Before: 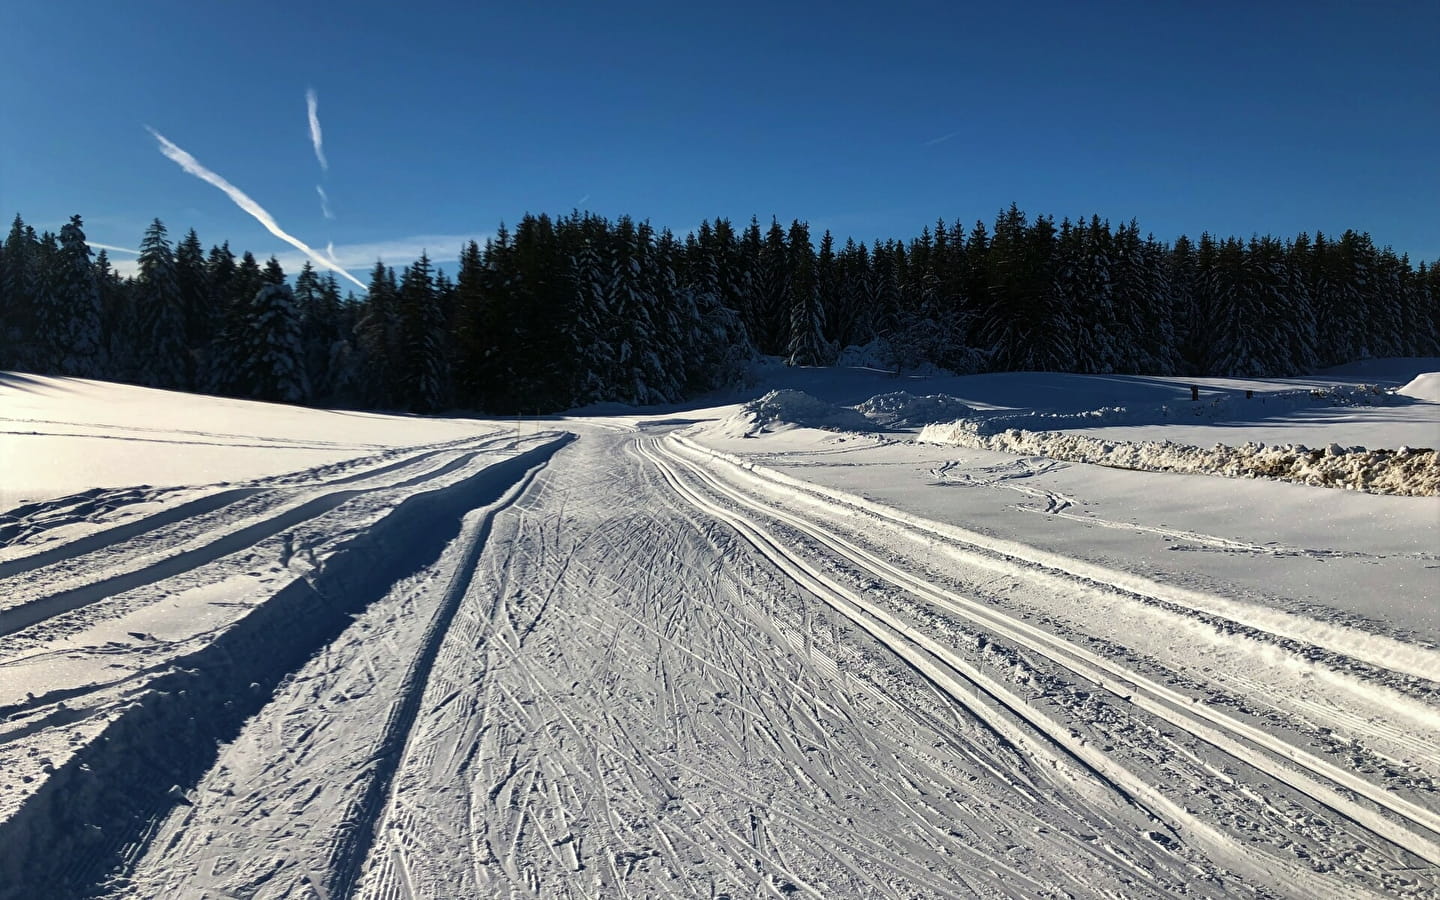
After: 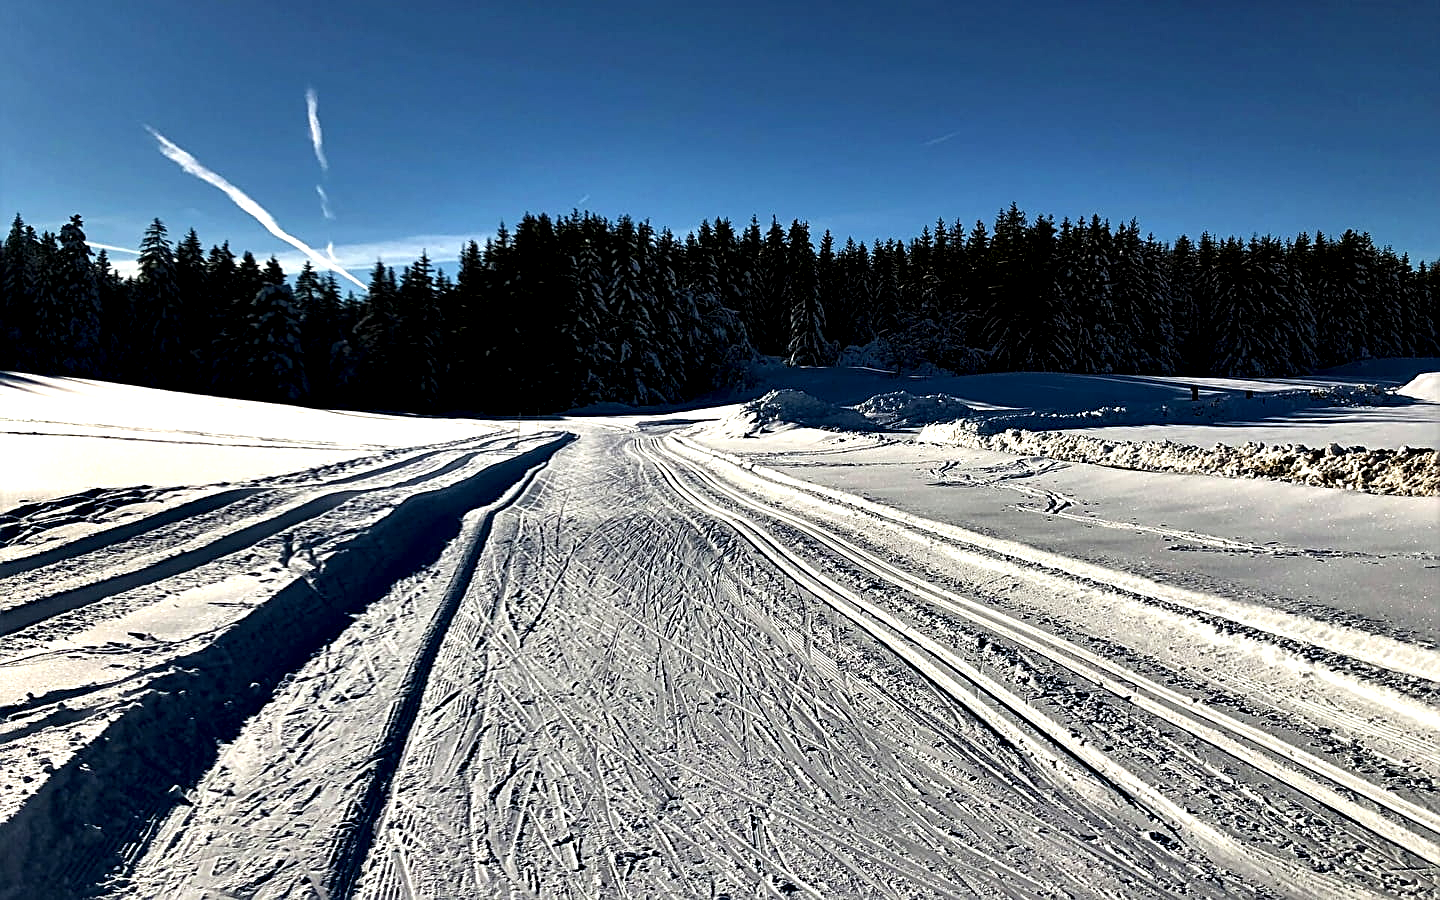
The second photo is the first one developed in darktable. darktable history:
contrast equalizer: octaves 7, y [[0.6 ×6], [0.55 ×6], [0 ×6], [0 ×6], [0 ×6]]
exposure: compensate highlight preservation false
sharpen: on, module defaults
